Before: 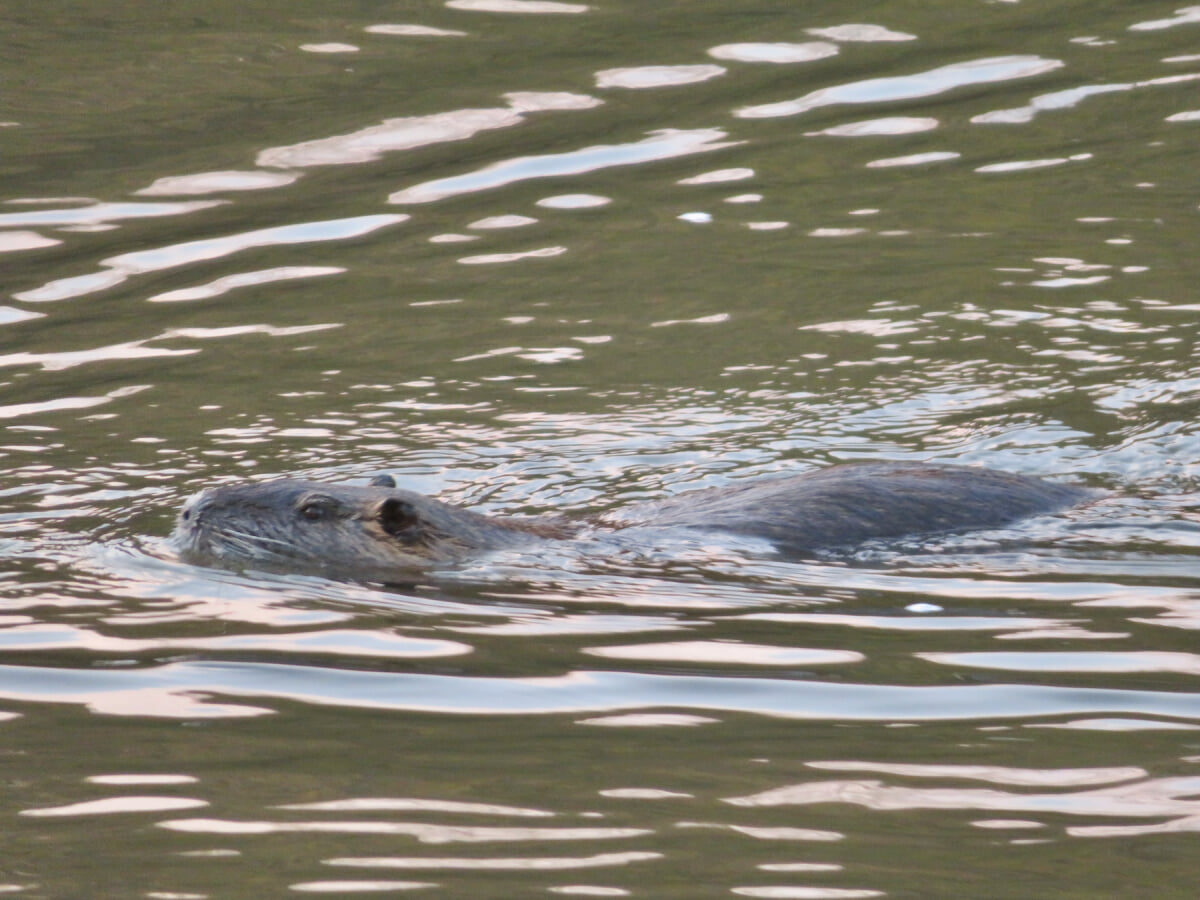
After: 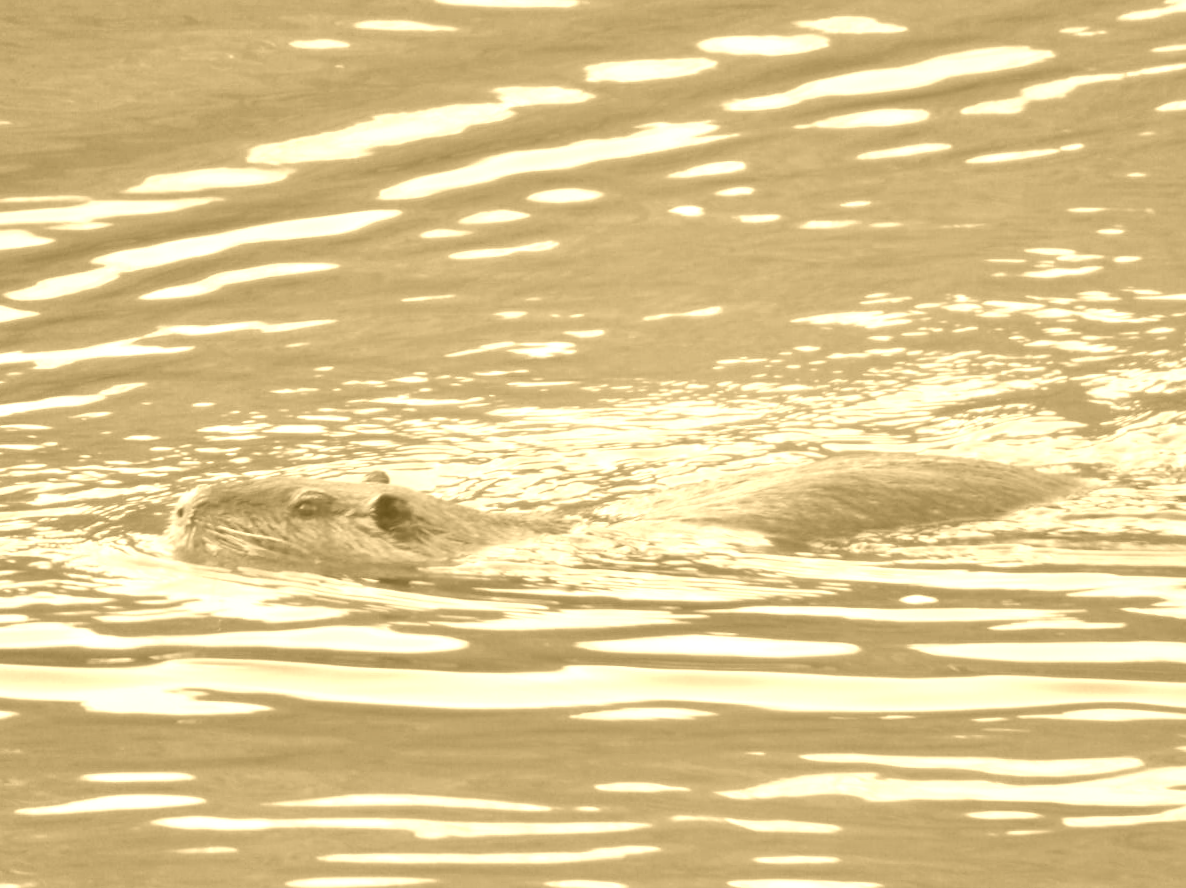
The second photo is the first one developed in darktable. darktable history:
colorize: hue 36°, source mix 100%
rotate and perspective: rotation -0.45°, automatic cropping original format, crop left 0.008, crop right 0.992, crop top 0.012, crop bottom 0.988
white balance: red 1, blue 1
